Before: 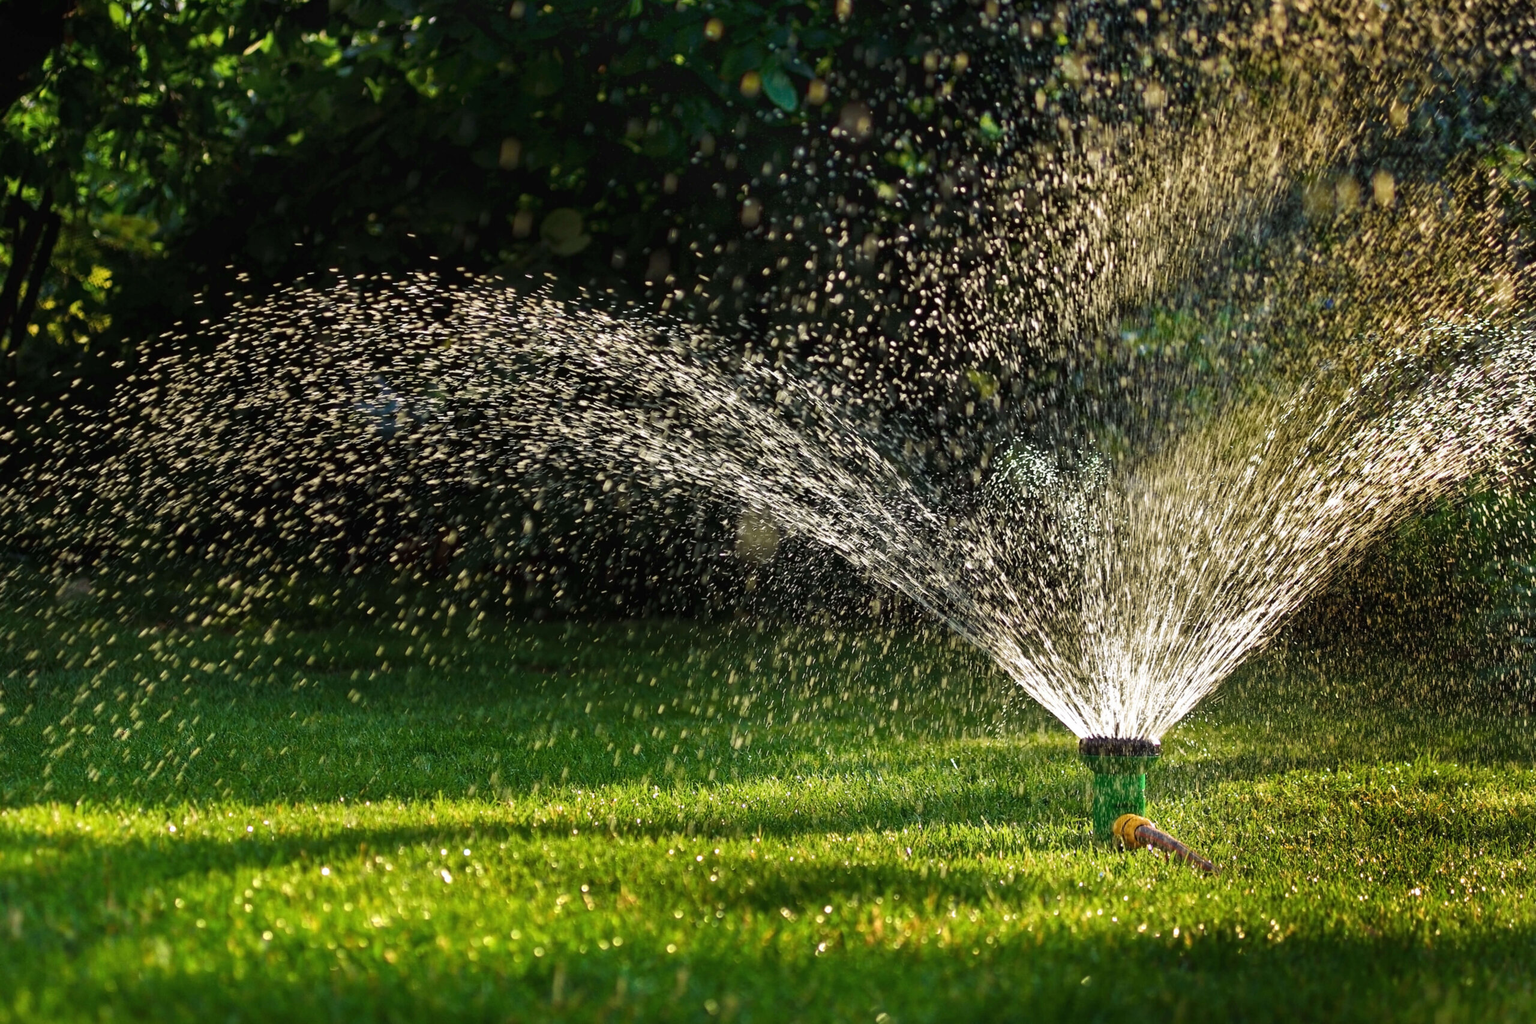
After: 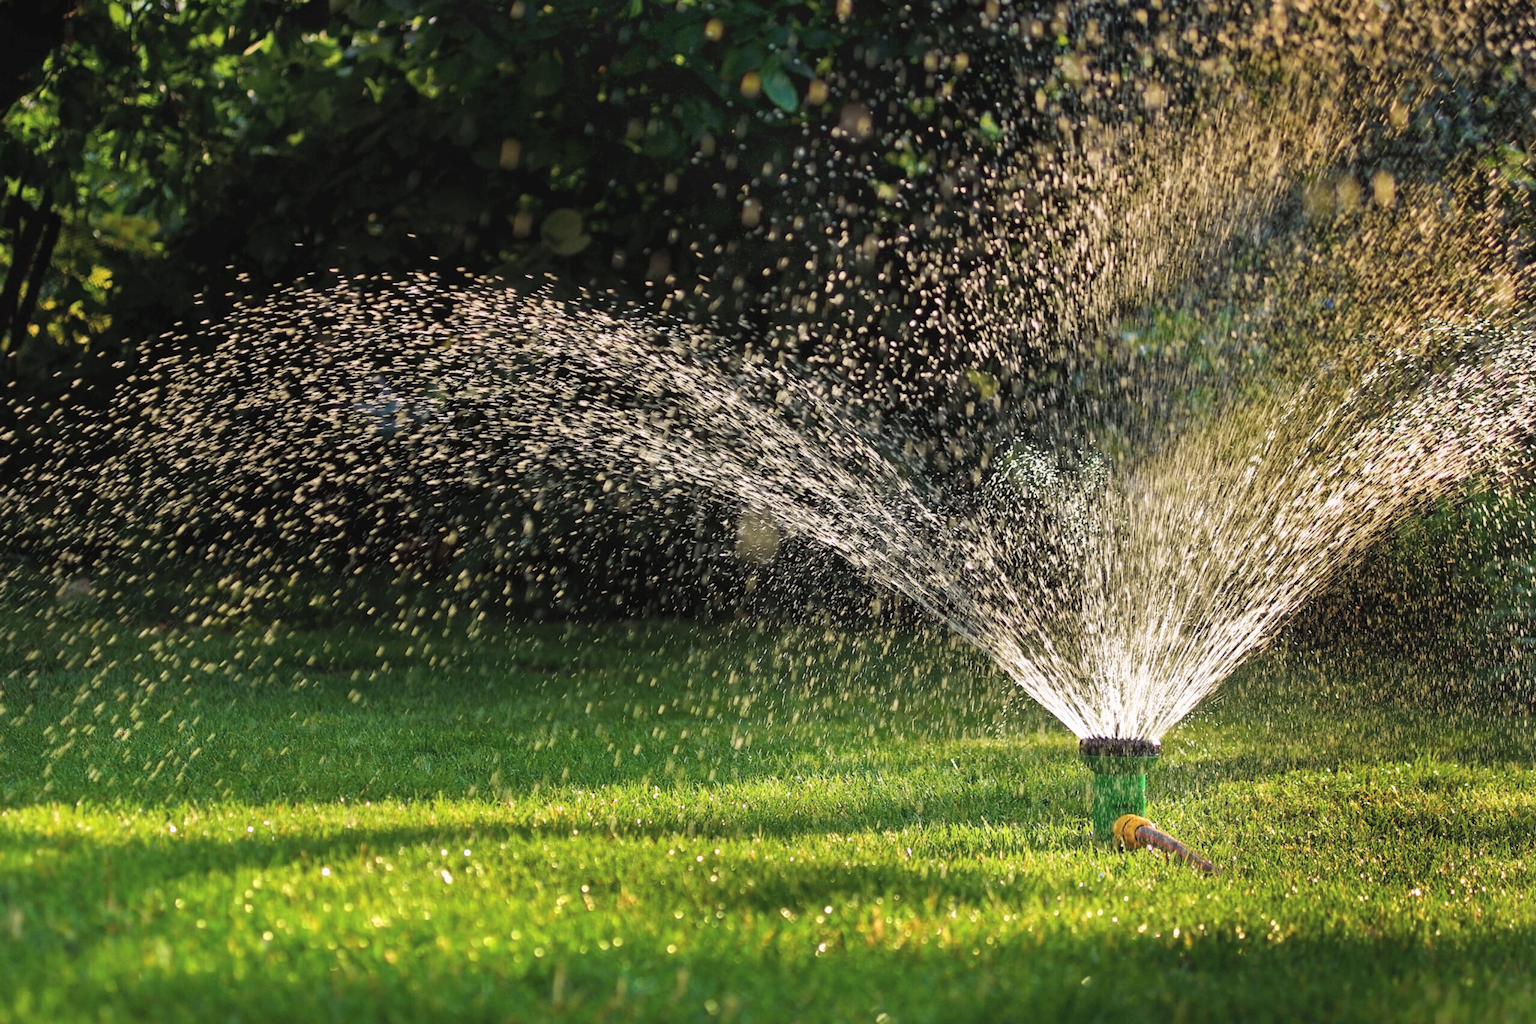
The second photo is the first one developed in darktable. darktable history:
contrast brightness saturation: brightness 0.15
graduated density: density 0.38 EV, hardness 21%, rotation -6.11°, saturation 32%
